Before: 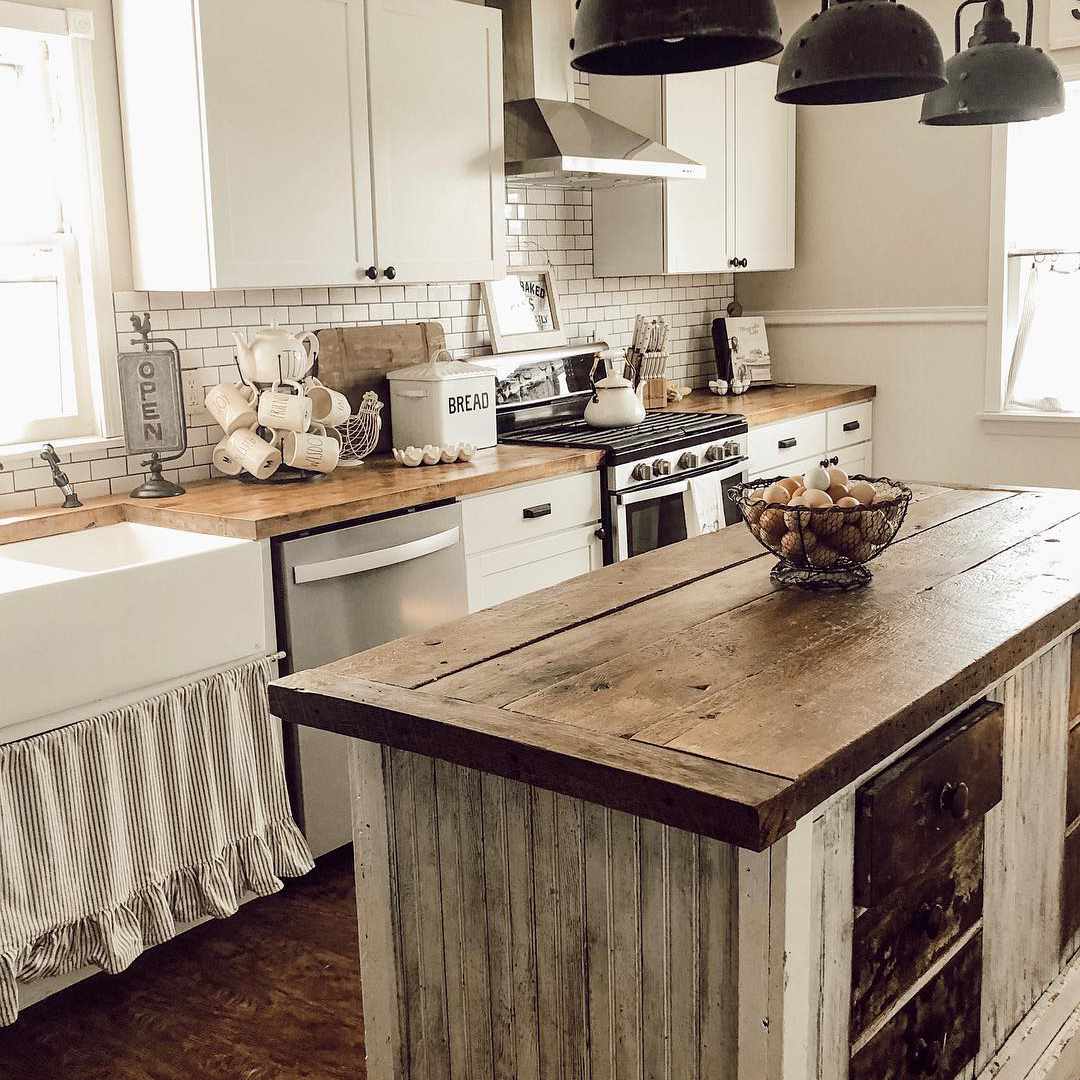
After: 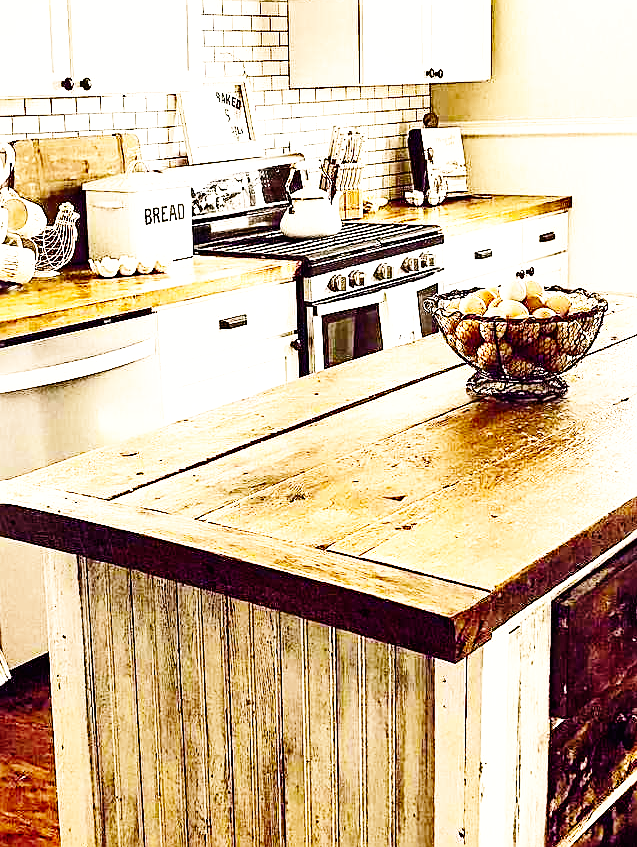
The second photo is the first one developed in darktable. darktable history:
shadows and highlights: low approximation 0.01, soften with gaussian
base curve: curves: ch0 [(0, 0) (0, 0) (0.002, 0.001) (0.008, 0.003) (0.019, 0.011) (0.037, 0.037) (0.064, 0.11) (0.102, 0.232) (0.152, 0.379) (0.216, 0.524) (0.296, 0.665) (0.394, 0.789) (0.512, 0.881) (0.651, 0.945) (0.813, 0.986) (1, 1)], preserve colors none
color balance rgb: power › chroma 0.234%, power › hue 62.84°, highlights gain › chroma 3.046%, highlights gain › hue 60.2°, perceptual saturation grading › global saturation 25.073%
crop and rotate: left 28.164%, top 17.563%, right 12.799%, bottom 3.972%
sharpen: amount 0.569
exposure: black level correction 0.001, exposure 1.118 EV, compensate exposure bias true, compensate highlight preservation false
